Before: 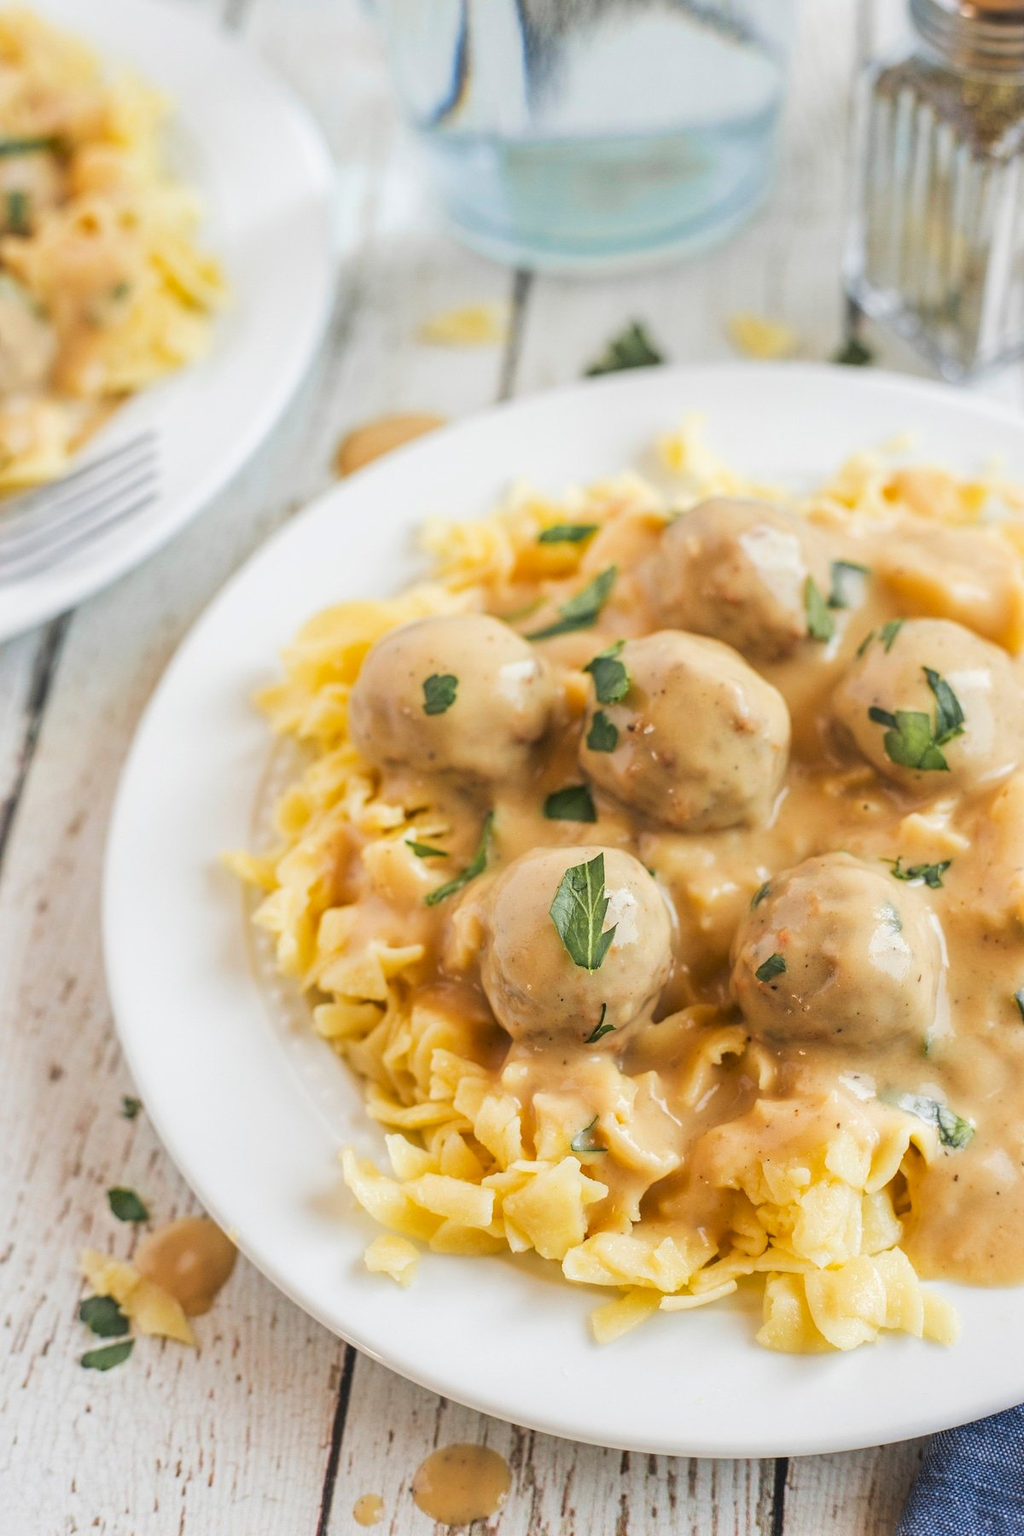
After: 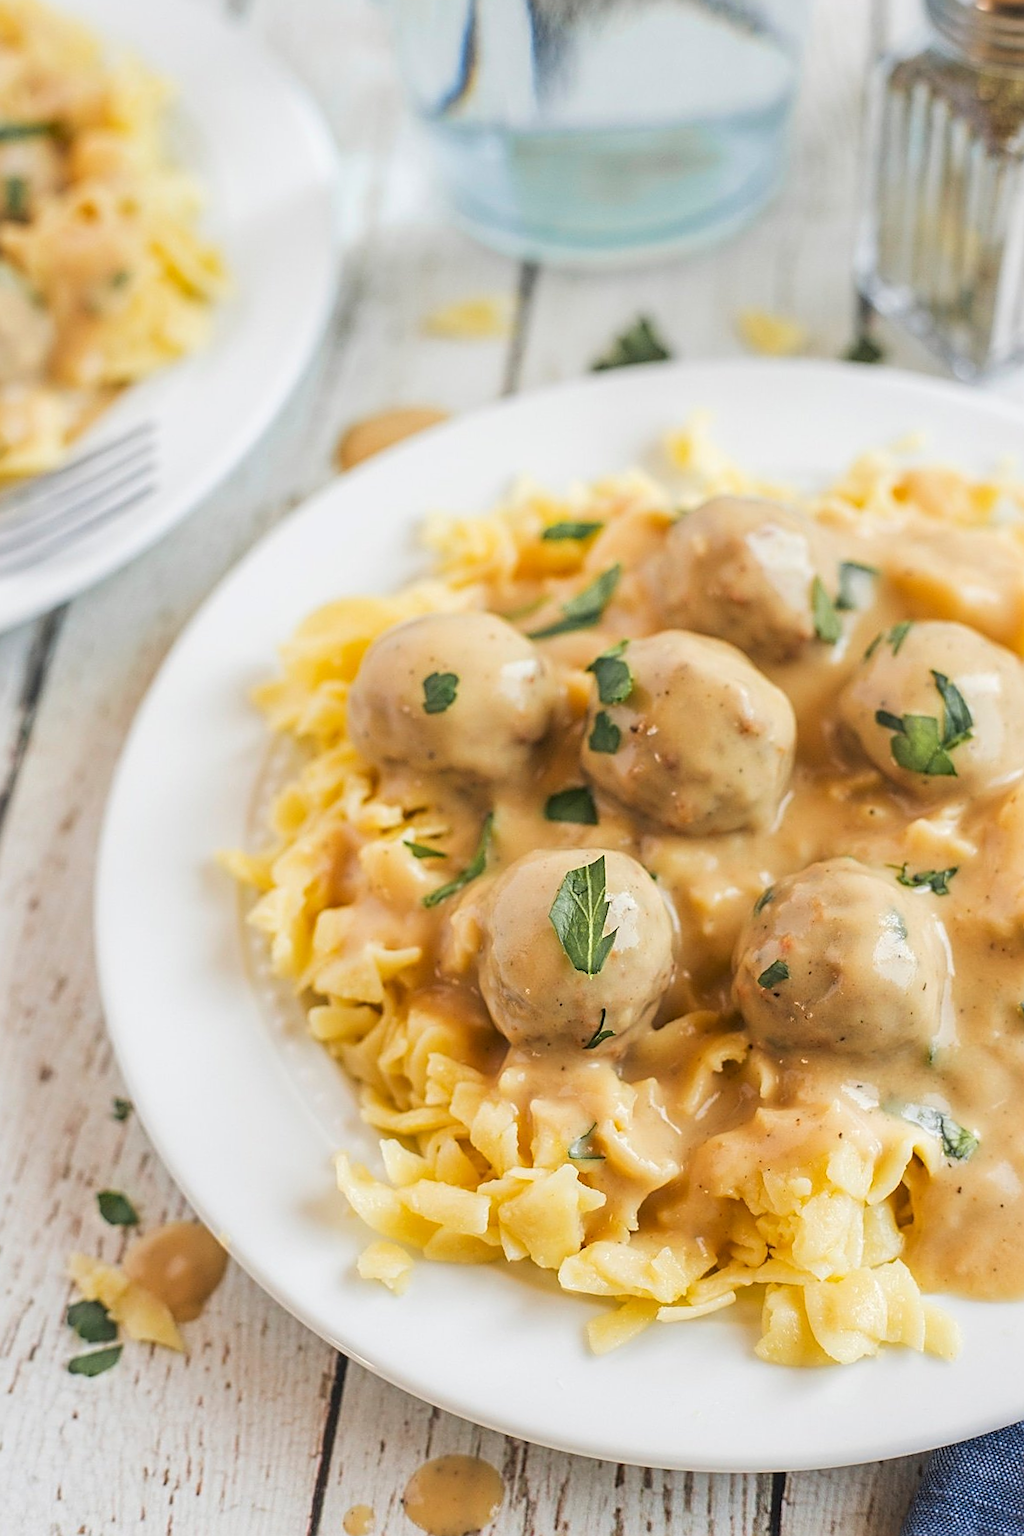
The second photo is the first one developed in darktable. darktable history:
crop and rotate: angle -0.612°
sharpen: on, module defaults
